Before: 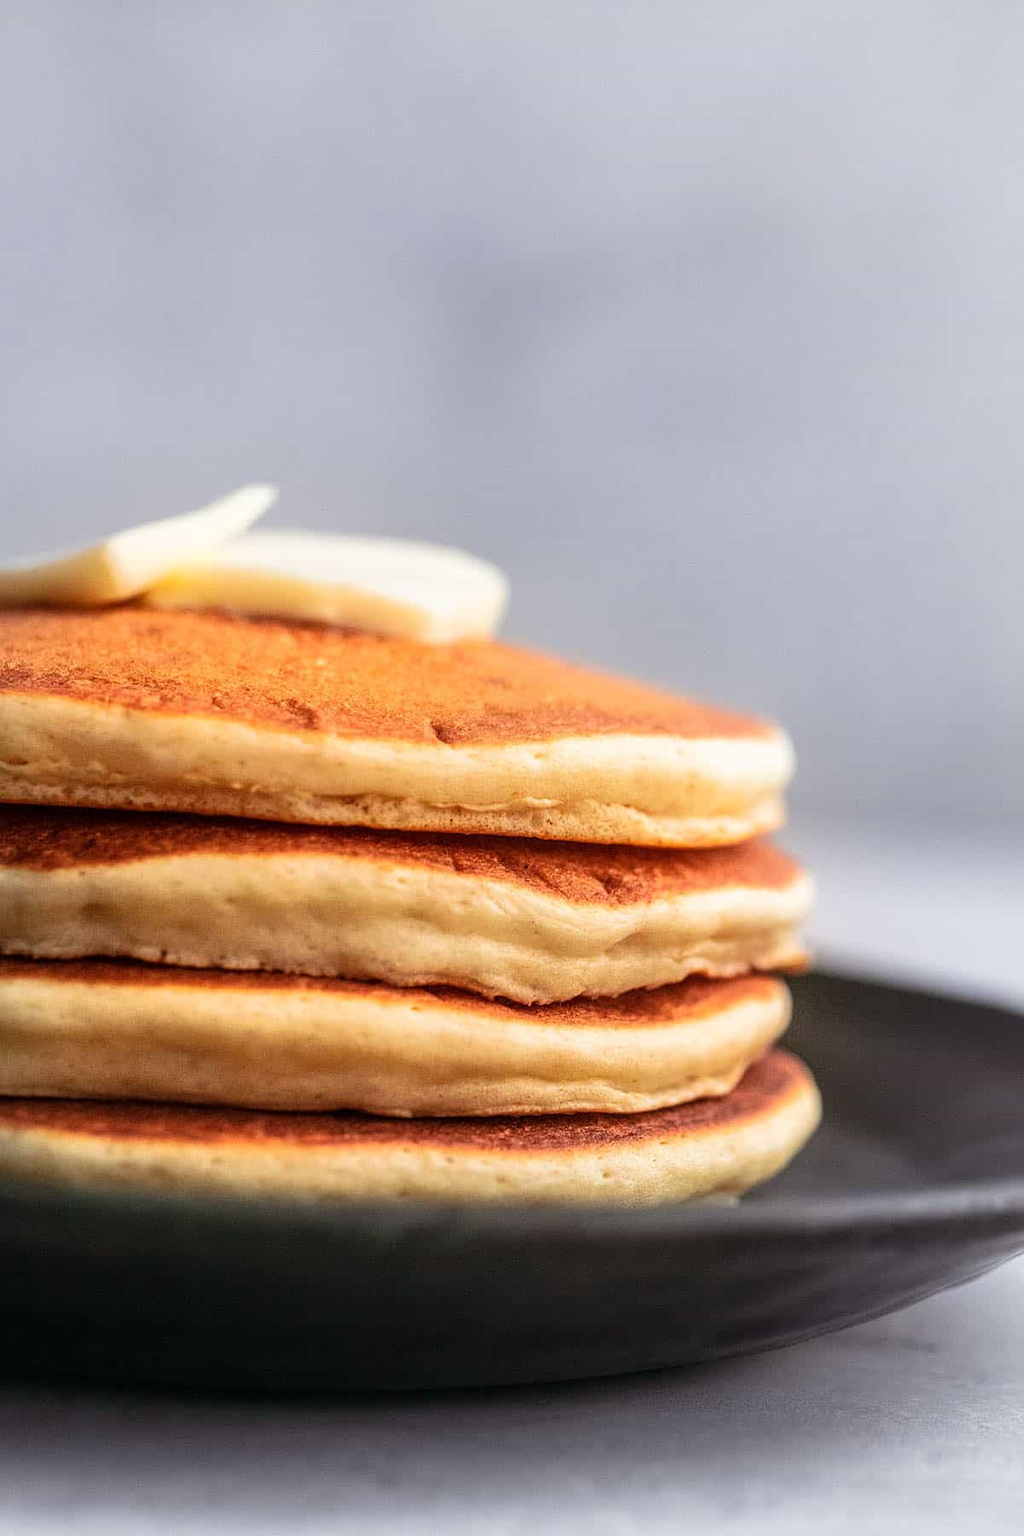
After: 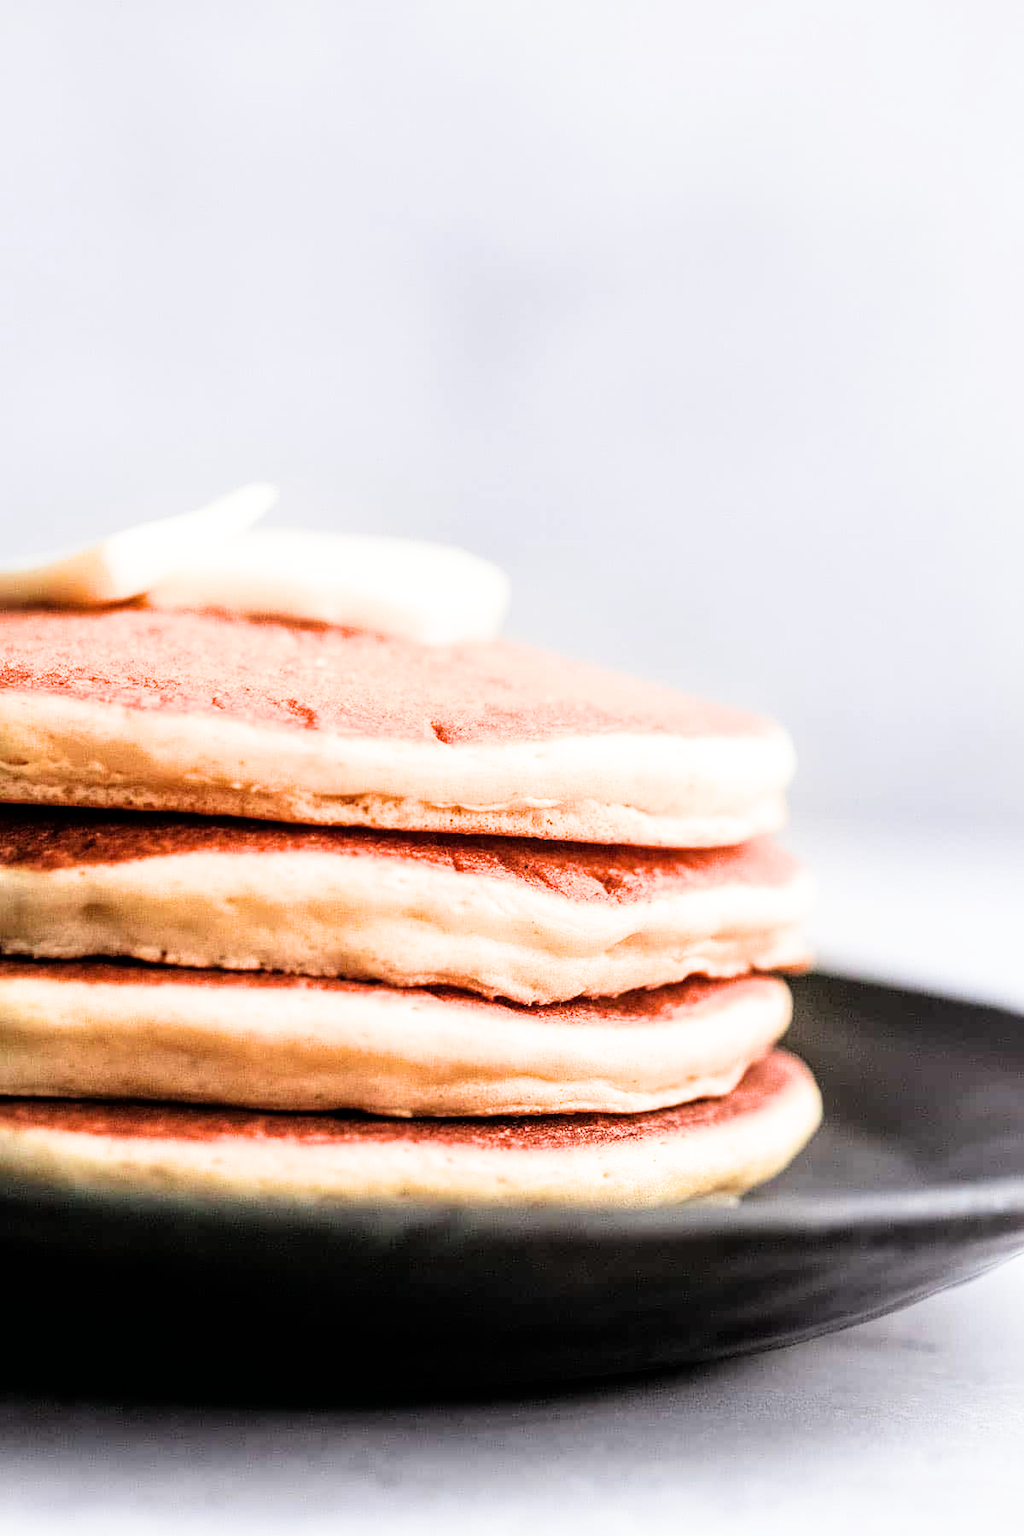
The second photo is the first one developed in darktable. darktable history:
filmic rgb: black relative exposure -5.03 EV, white relative exposure 3.51 EV, threshold 3.05 EV, hardness 3.16, contrast 1.411, highlights saturation mix -48.61%, enable highlight reconstruction true
exposure: black level correction 0, exposure 1.096 EV, compensate highlight preservation false
